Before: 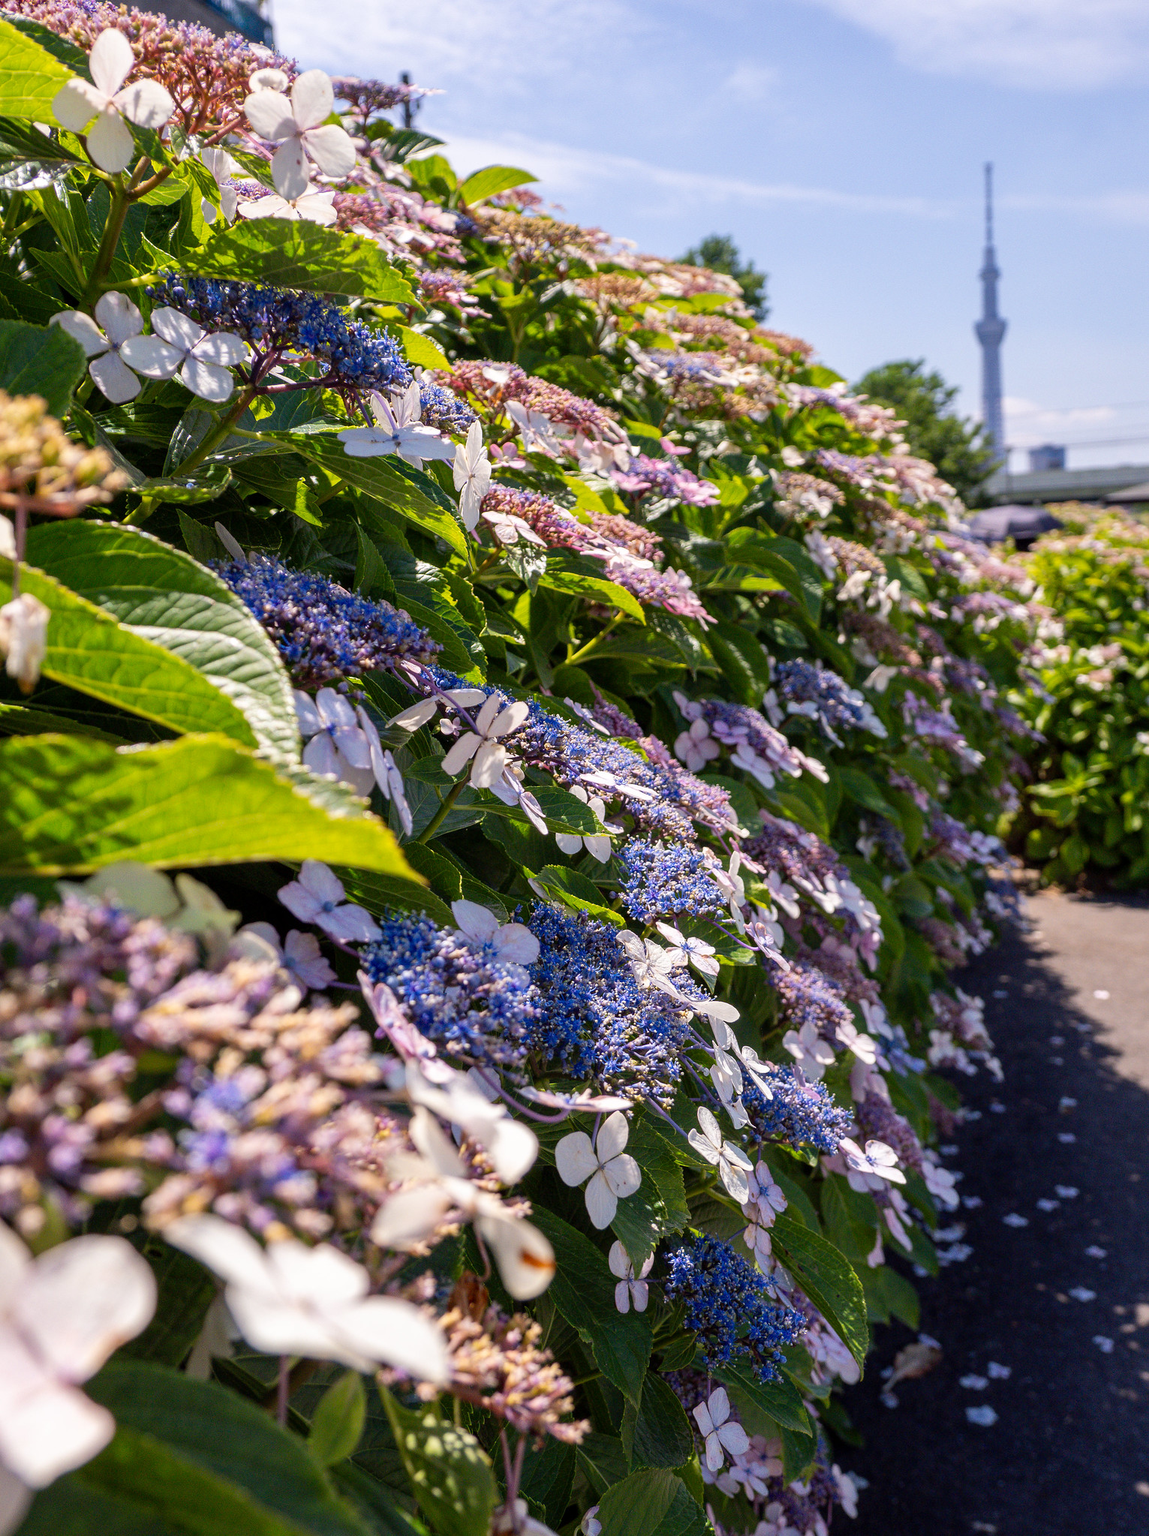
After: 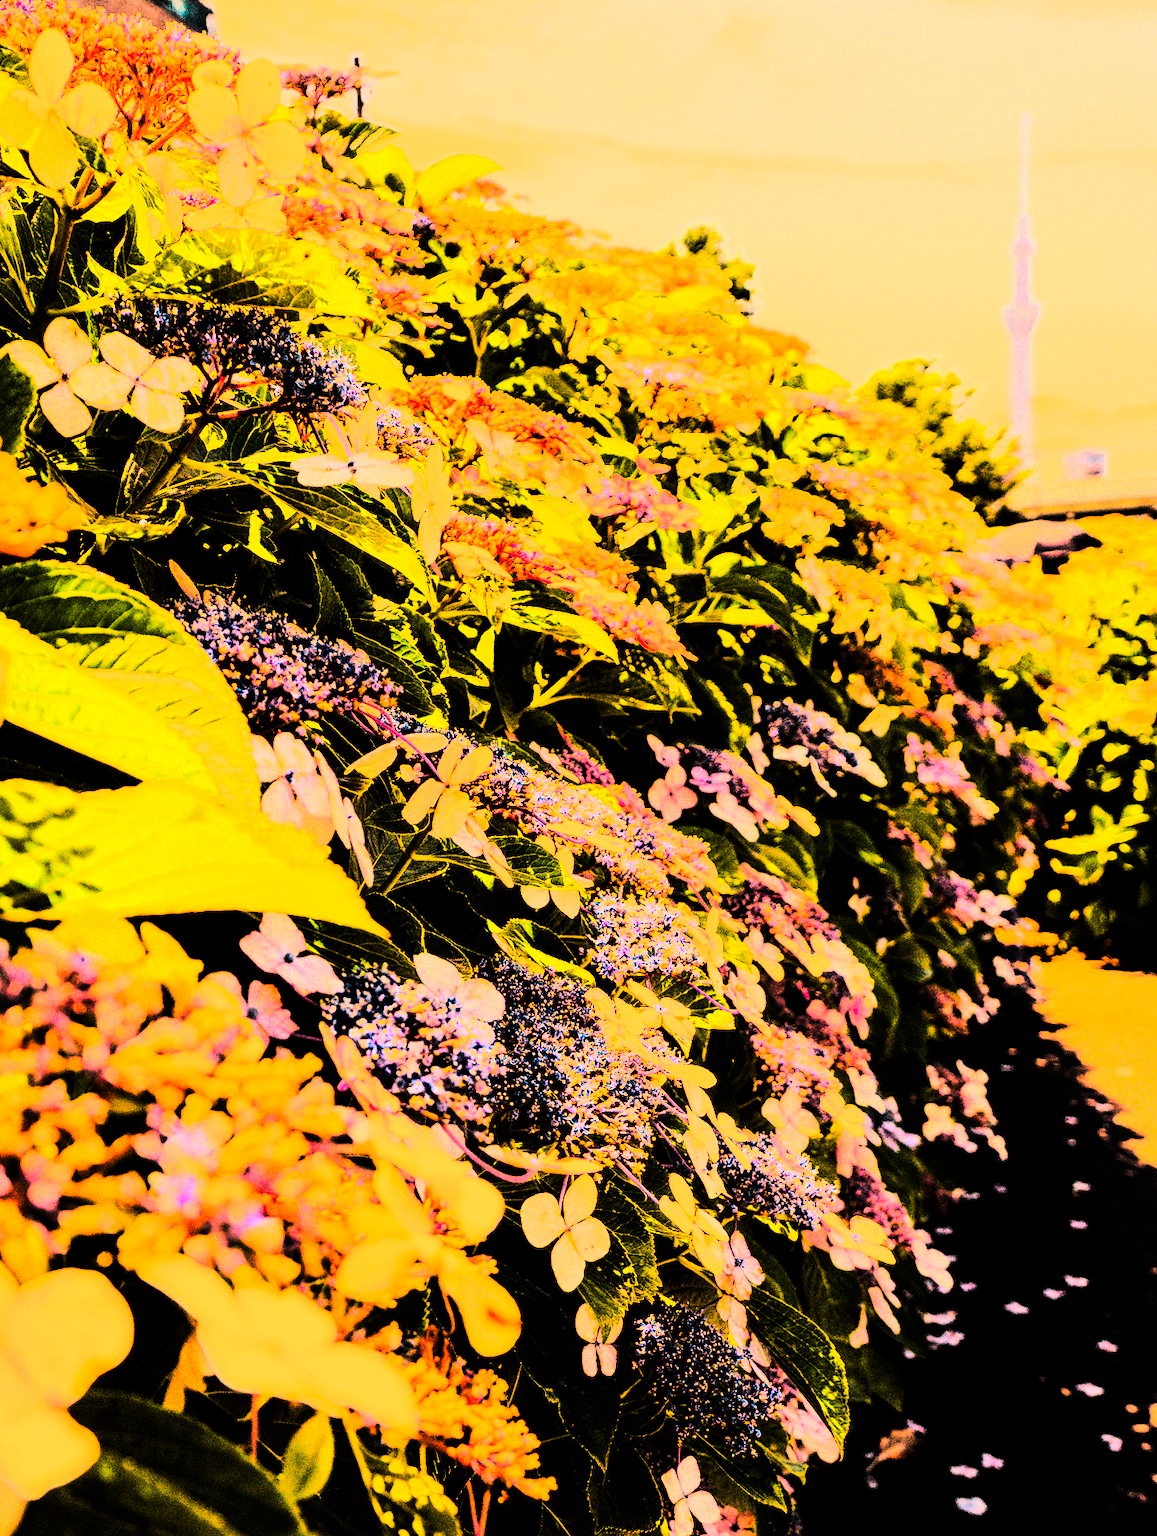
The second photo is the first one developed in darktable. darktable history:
rotate and perspective: rotation 0.062°, lens shift (vertical) 0.115, lens shift (horizontal) -0.133, crop left 0.047, crop right 0.94, crop top 0.061, crop bottom 0.94
rgb curve: curves: ch0 [(0, 0) (0.21, 0.15) (0.24, 0.21) (0.5, 0.75) (0.75, 0.96) (0.89, 0.99) (1, 1)]; ch1 [(0, 0.02) (0.21, 0.13) (0.25, 0.2) (0.5, 0.67) (0.75, 0.9) (0.89, 0.97) (1, 1)]; ch2 [(0, 0.02) (0.21, 0.13) (0.25, 0.2) (0.5, 0.67) (0.75, 0.9) (0.89, 0.97) (1, 1)], compensate middle gray true
color balance rgb: linear chroma grading › global chroma 15%, perceptual saturation grading › global saturation 30%
tone curve: curves: ch0 [(0, 0) (0.086, 0.006) (0.148, 0.021) (0.245, 0.105) (0.374, 0.401) (0.444, 0.631) (0.778, 0.915) (1, 1)], color space Lab, linked channels, preserve colors none
crop and rotate: left 0.126%
white balance: red 1.467, blue 0.684
